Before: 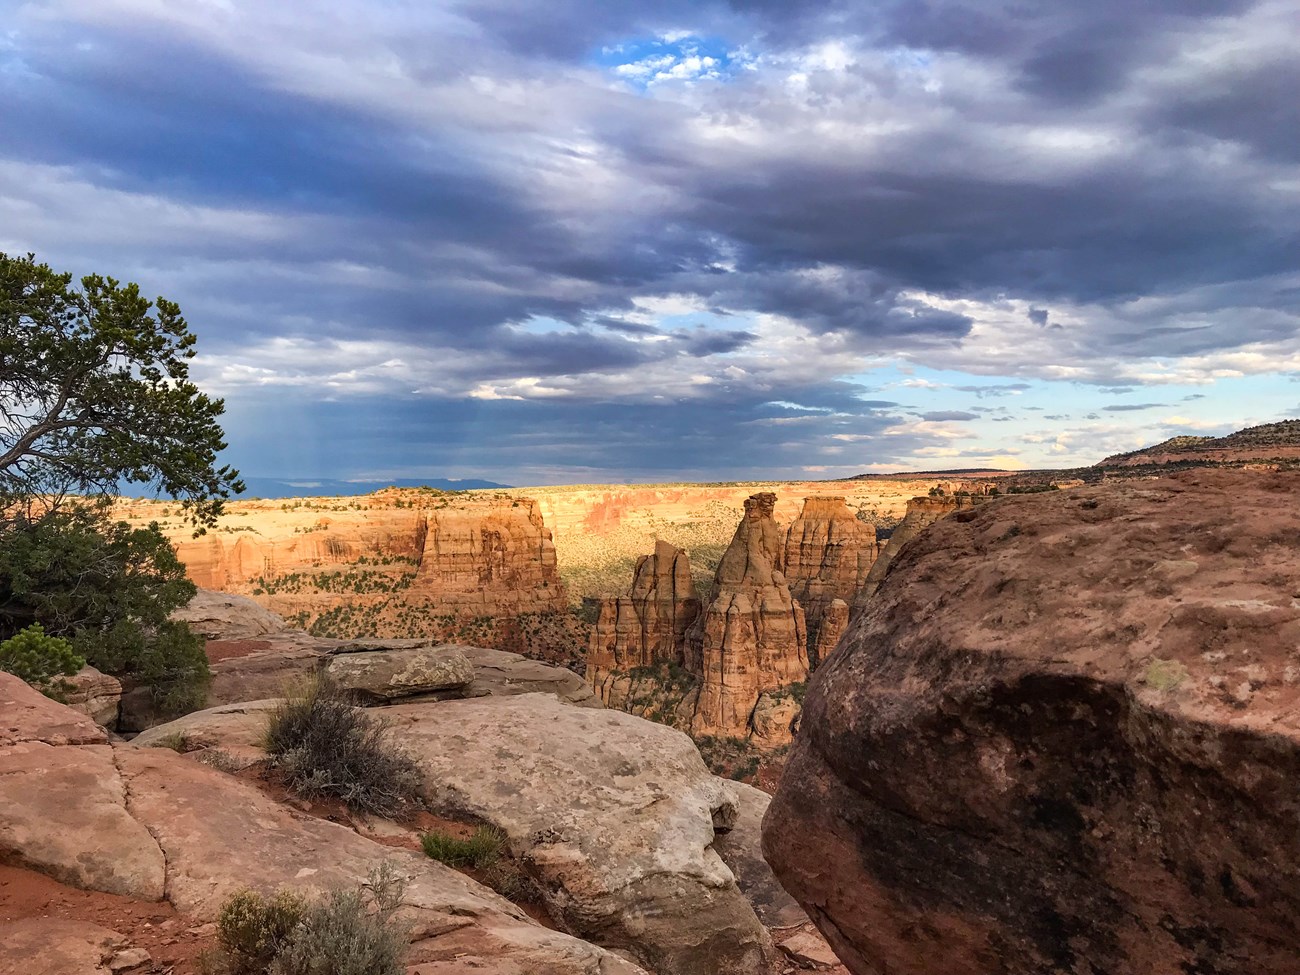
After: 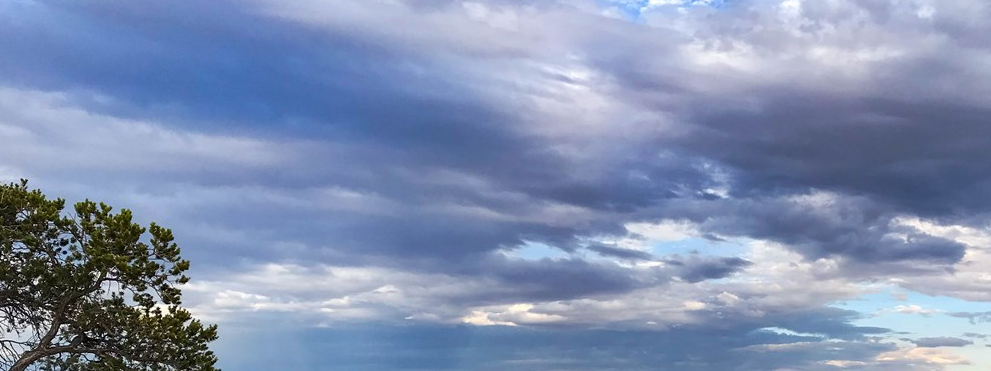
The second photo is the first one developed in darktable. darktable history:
crop: left 0.579%, top 7.627%, right 23.167%, bottom 54.275%
